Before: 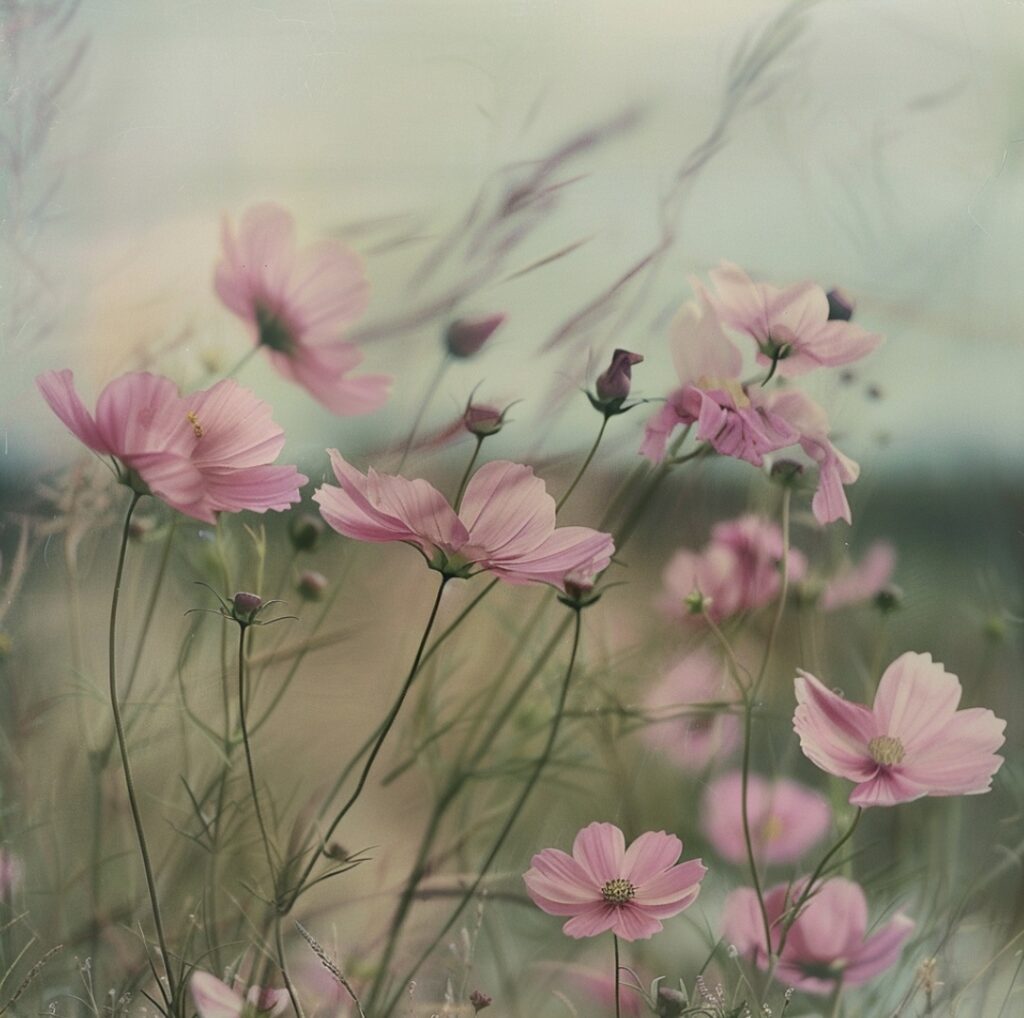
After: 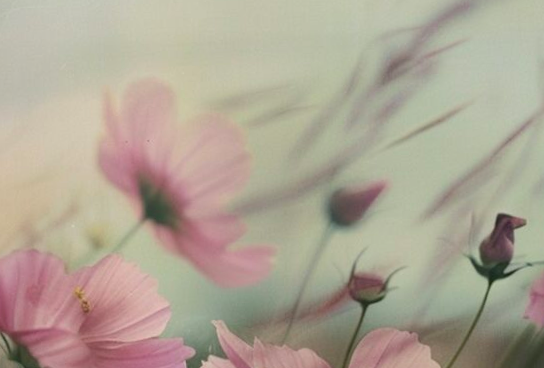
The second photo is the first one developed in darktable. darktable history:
rotate and perspective: rotation -1.32°, lens shift (horizontal) -0.031, crop left 0.015, crop right 0.985, crop top 0.047, crop bottom 0.982
crop: left 10.121%, top 10.631%, right 36.218%, bottom 51.526%
